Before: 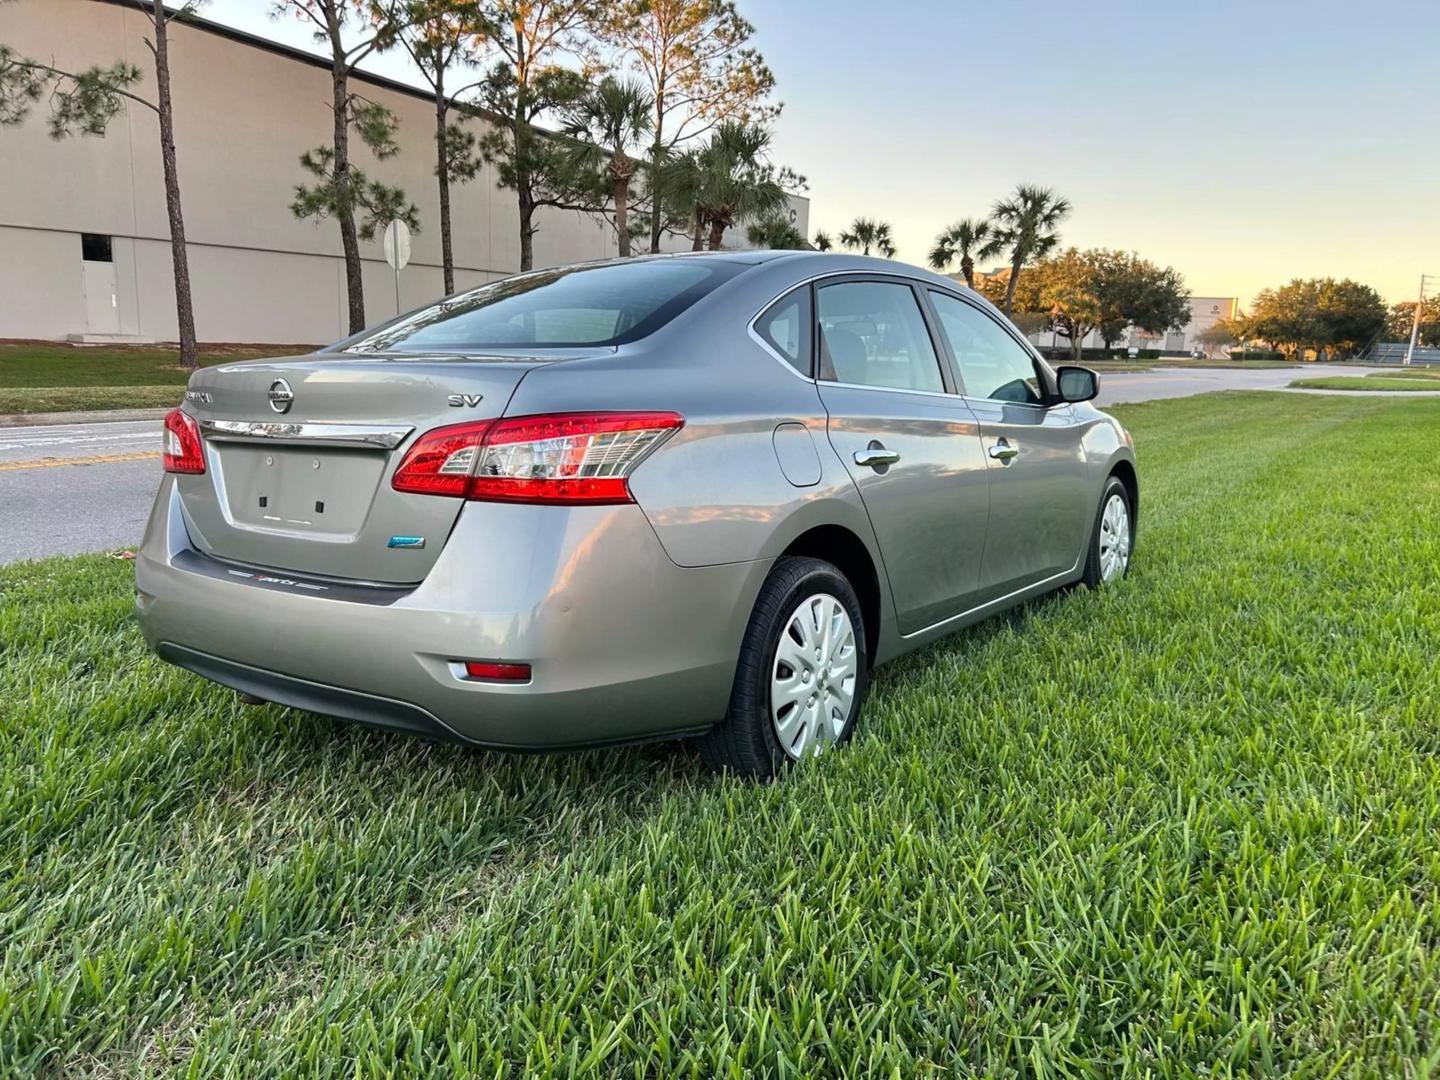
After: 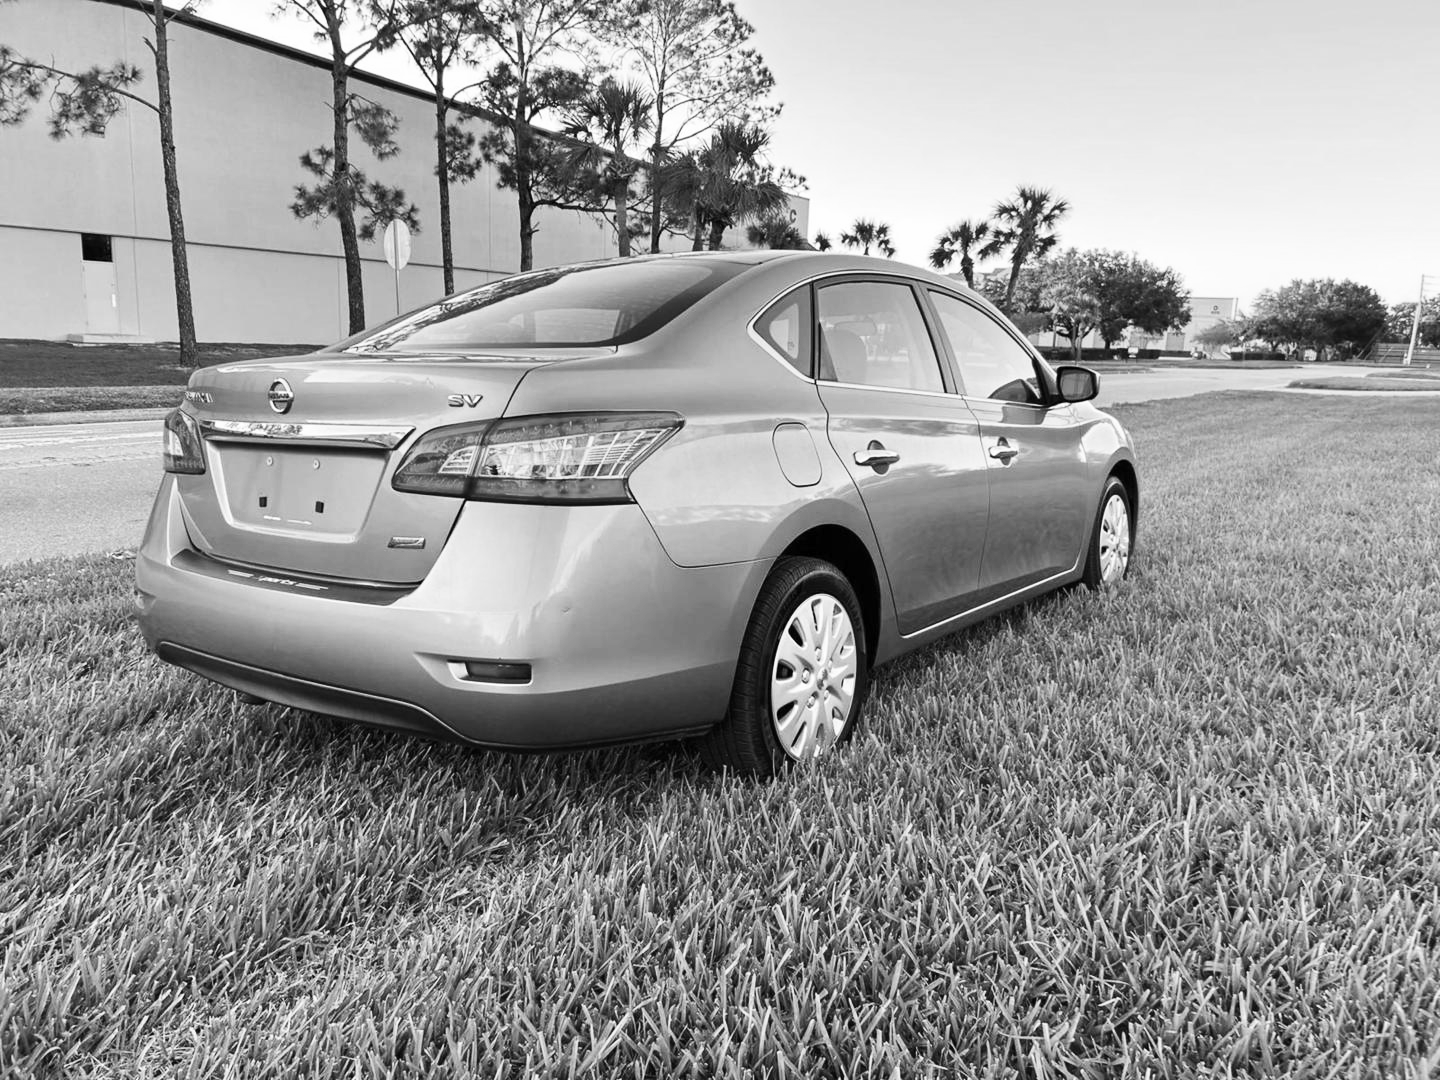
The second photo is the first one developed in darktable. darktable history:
contrast brightness saturation: contrast 0.23, brightness 0.1, saturation 0.29
monochrome: a -3.63, b -0.465
